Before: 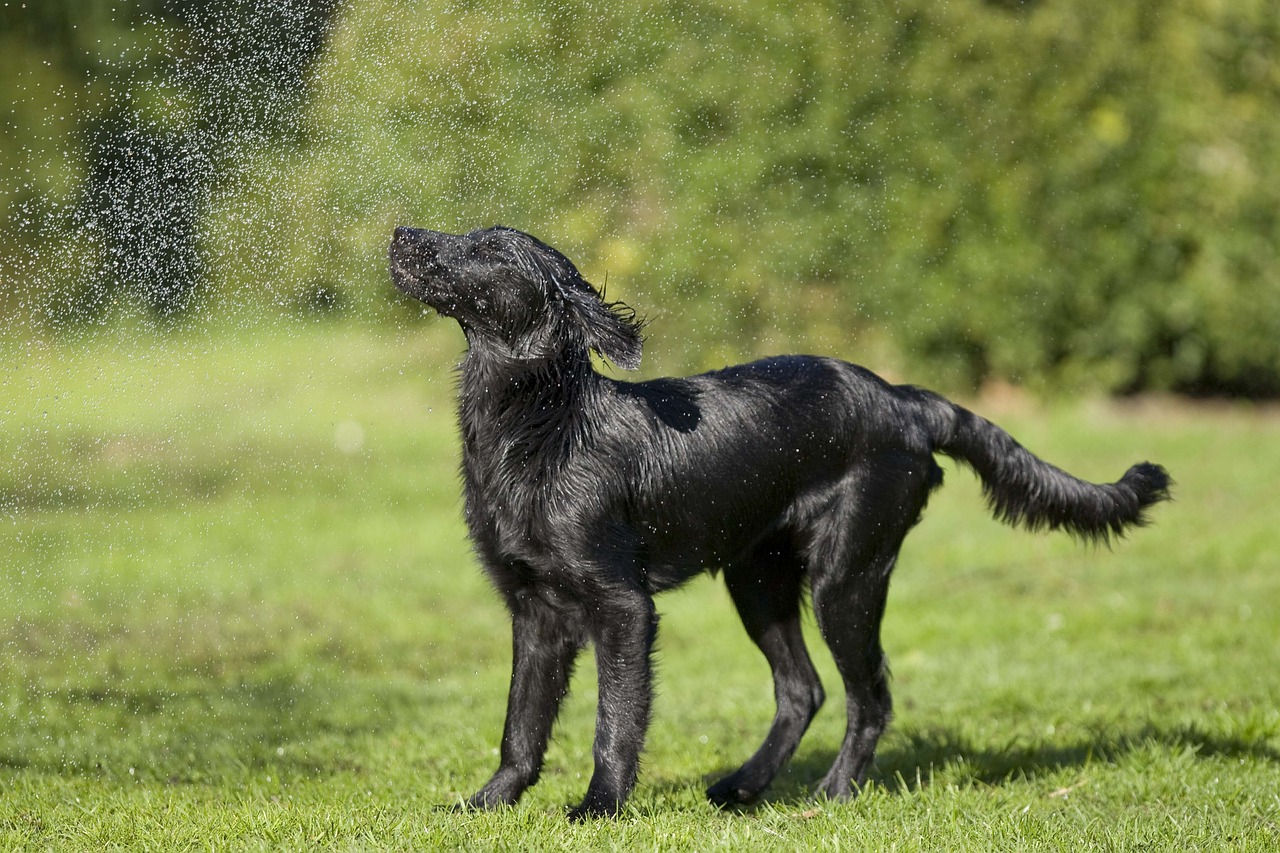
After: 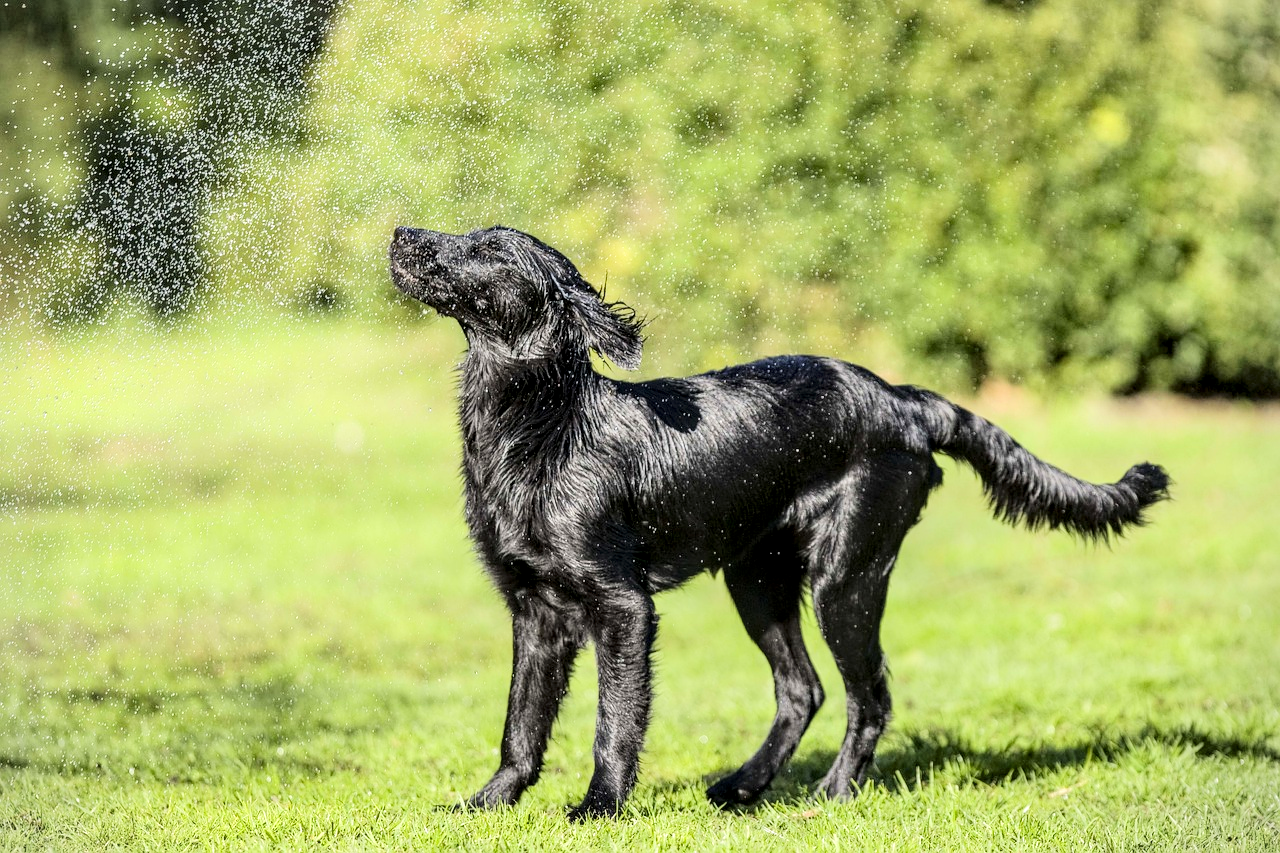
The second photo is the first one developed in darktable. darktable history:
vignetting: fall-off start 91.58%, brightness -0.292
local contrast: detail 150%
tone equalizer: -7 EV 0.147 EV, -6 EV 0.583 EV, -5 EV 1.16 EV, -4 EV 1.31 EV, -3 EV 1.17 EV, -2 EV 0.6 EV, -1 EV 0.151 EV, edges refinement/feathering 500, mask exposure compensation -1.57 EV, preserve details no
